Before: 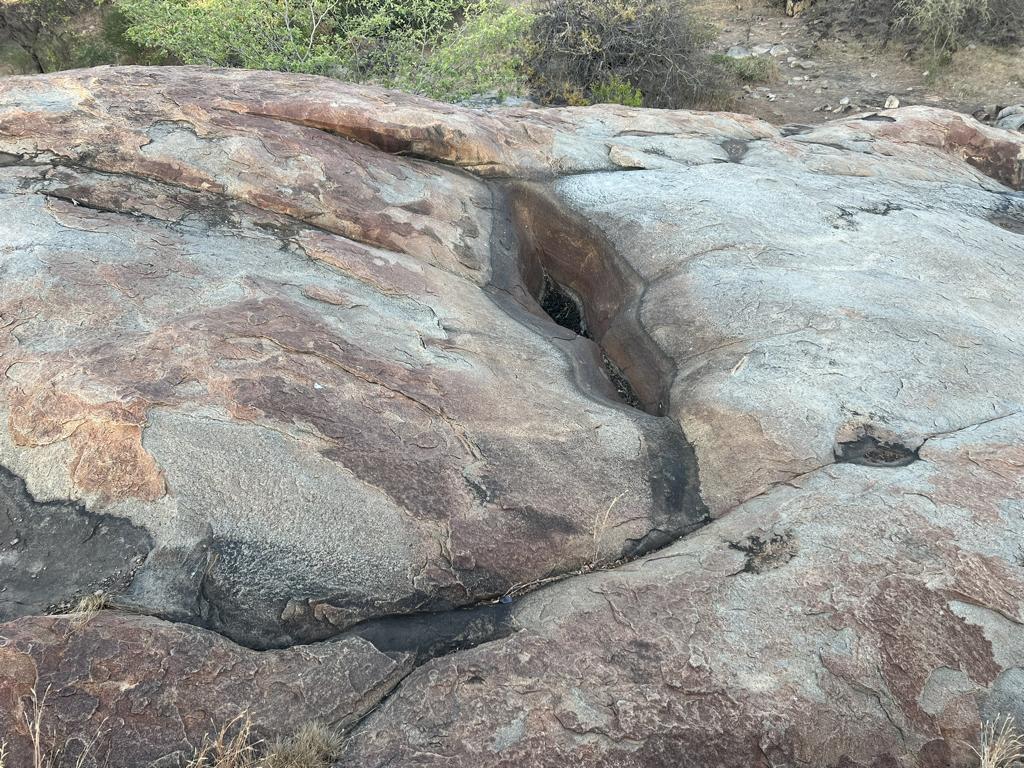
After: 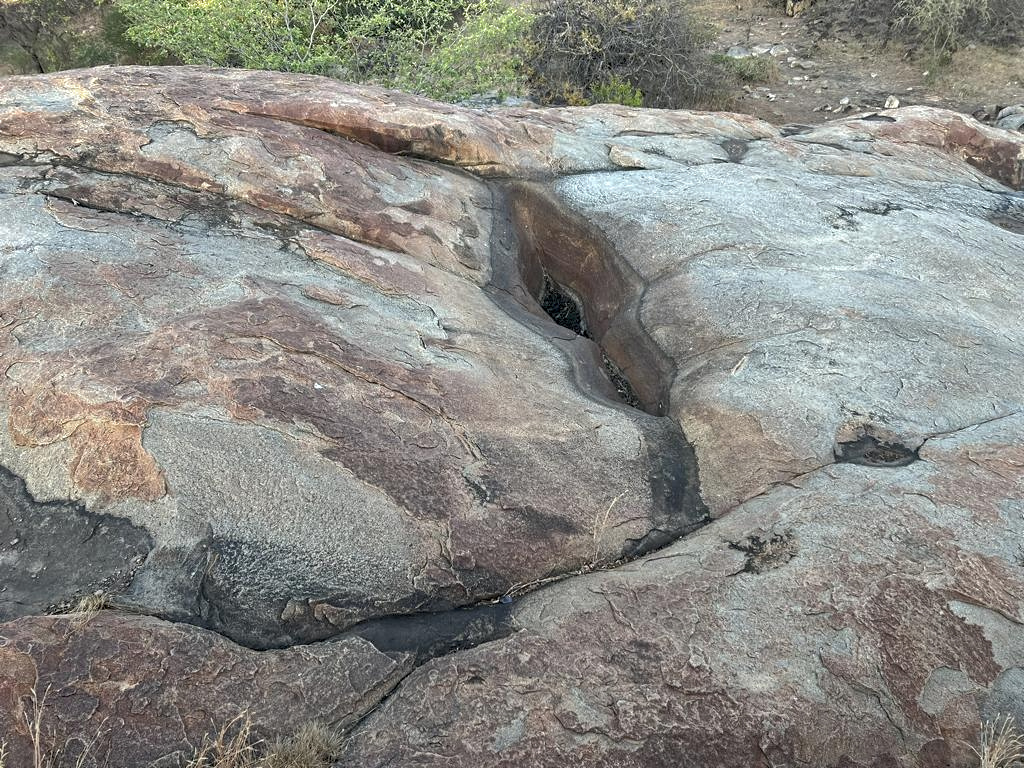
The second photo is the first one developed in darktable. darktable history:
shadows and highlights: on, module defaults
graduated density: rotation -180°, offset 24.95
contrast equalizer: octaves 7, y [[0.509, 0.514, 0.523, 0.542, 0.578, 0.603], [0.5 ×6], [0.509, 0.514, 0.523, 0.542, 0.578, 0.603], [0.001, 0.002, 0.003, 0.005, 0.01, 0.013], [0.001, 0.002, 0.003, 0.005, 0.01, 0.013]]
